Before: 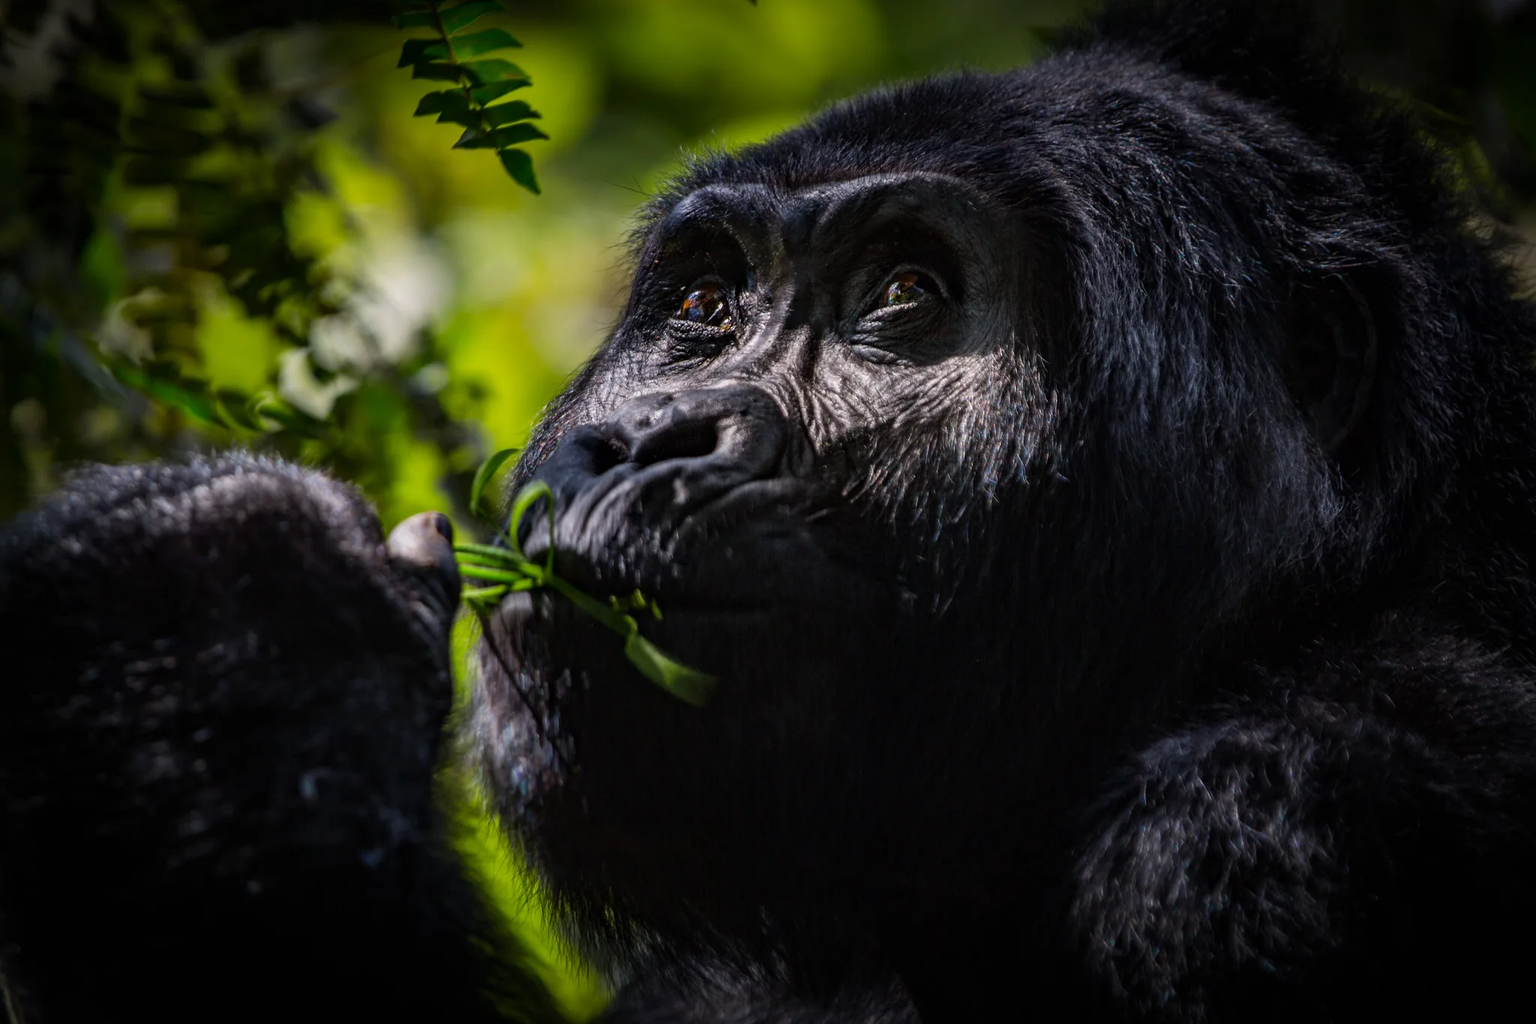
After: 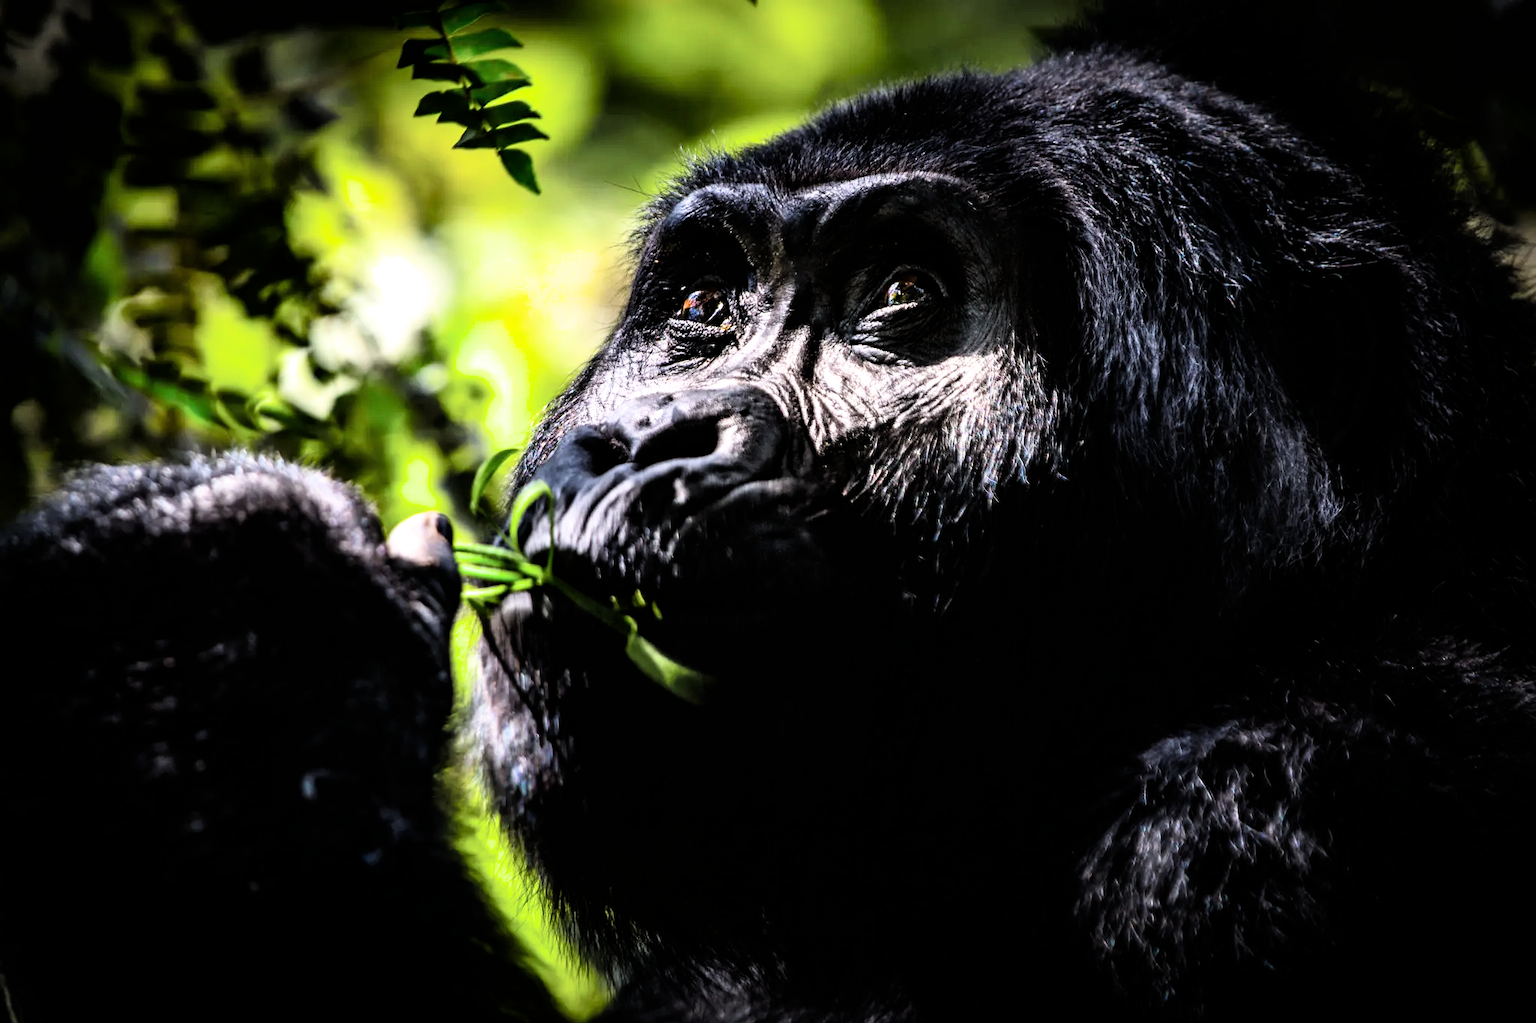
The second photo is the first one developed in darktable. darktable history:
filmic rgb: black relative exposure -5.42 EV, white relative exposure 2.85 EV, dynamic range scaling -37.73%, hardness 4, contrast 1.605, highlights saturation mix -0.93%
exposure: black level correction 0, exposure 1.45 EV, compensate exposure bias true, compensate highlight preservation false
